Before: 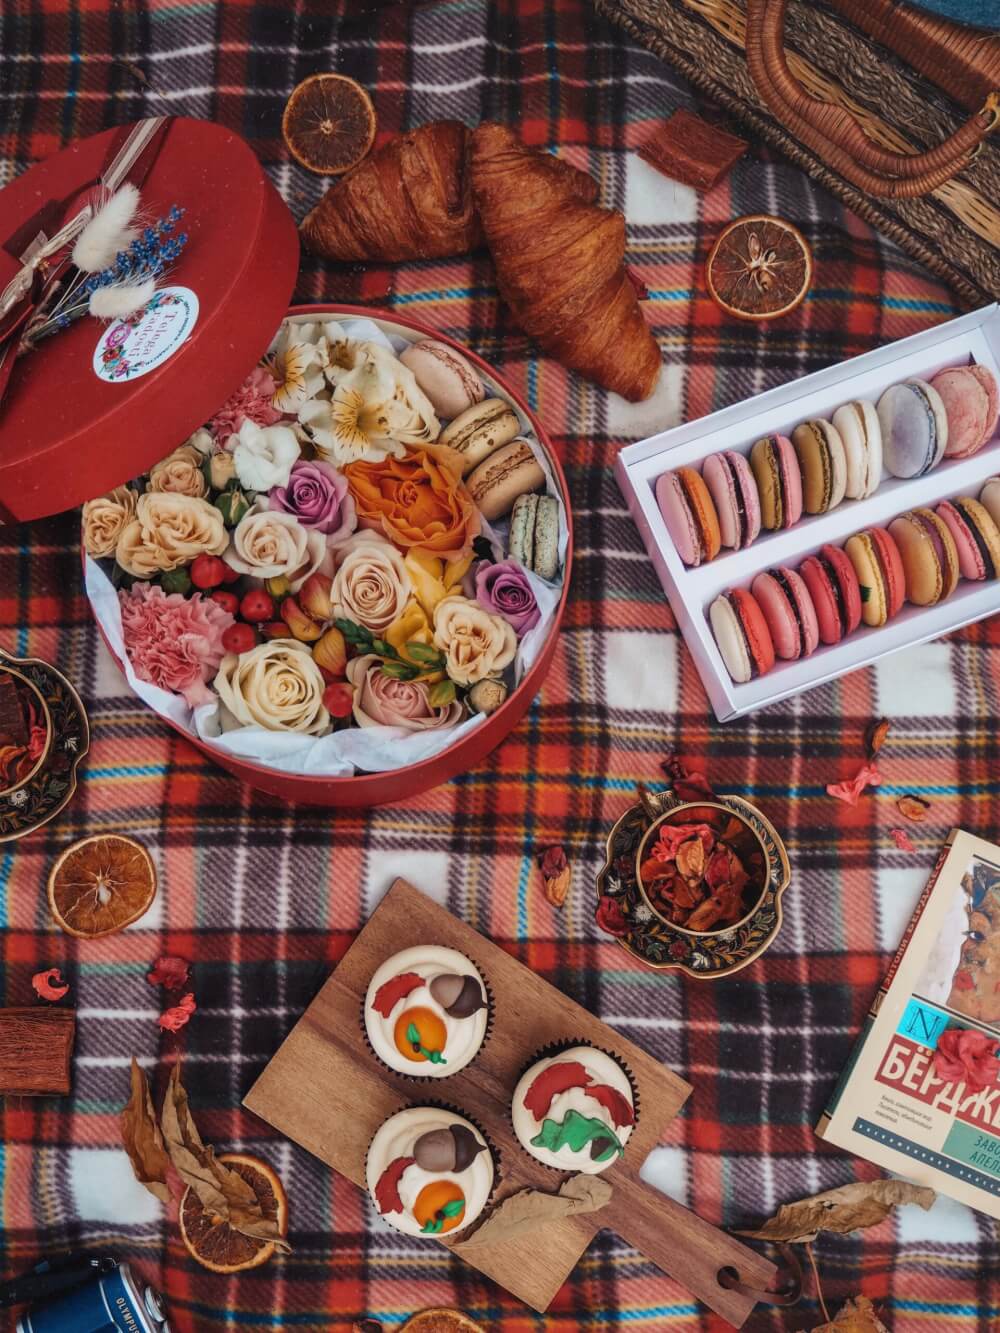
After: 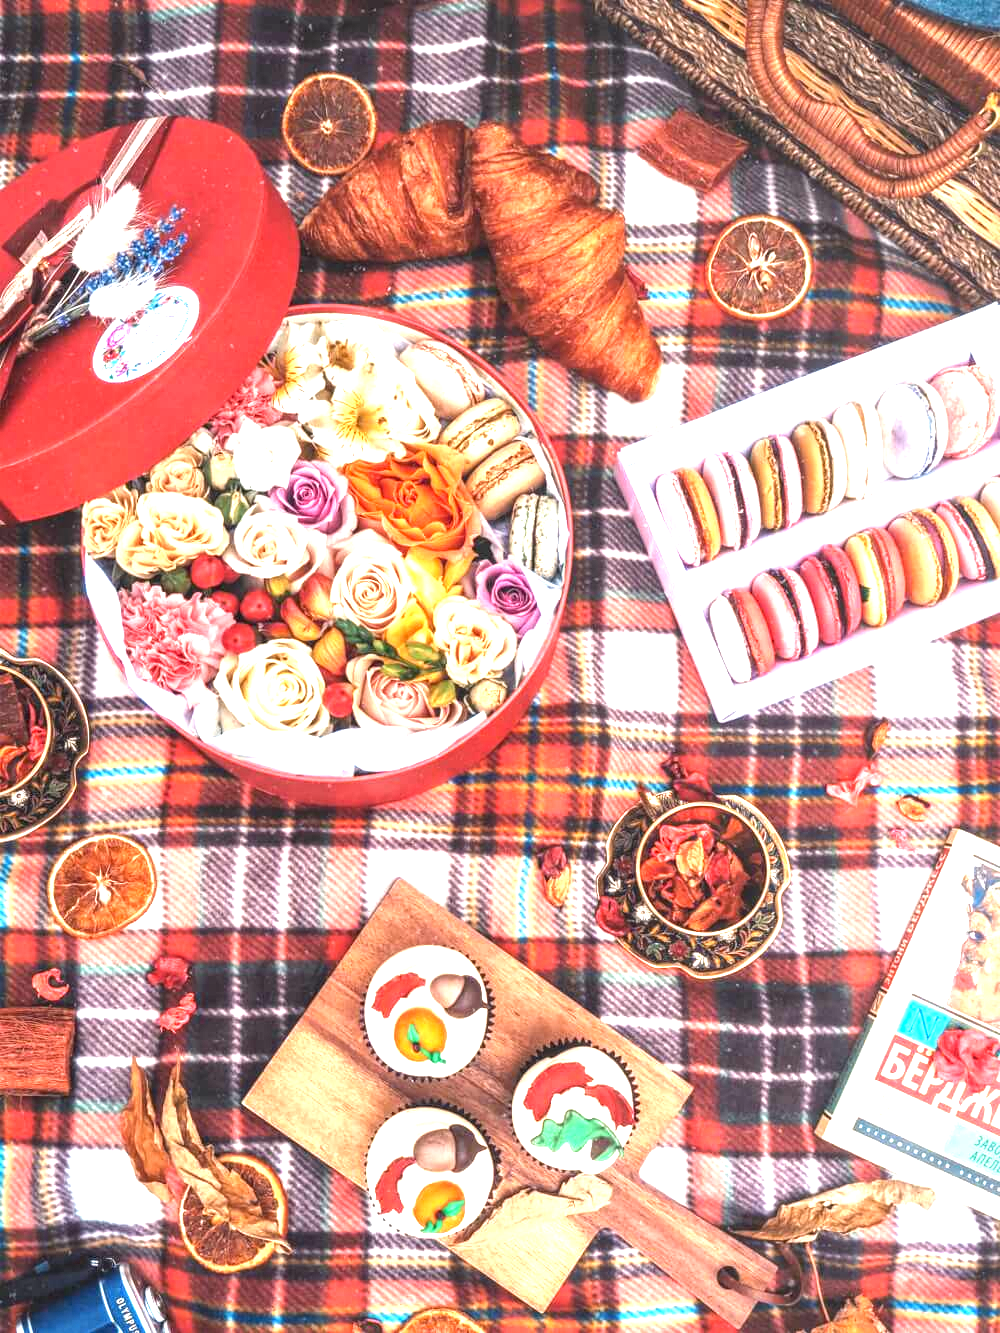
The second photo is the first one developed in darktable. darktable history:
exposure: black level correction 0, exposure 2.118 EV, compensate highlight preservation false
local contrast: on, module defaults
